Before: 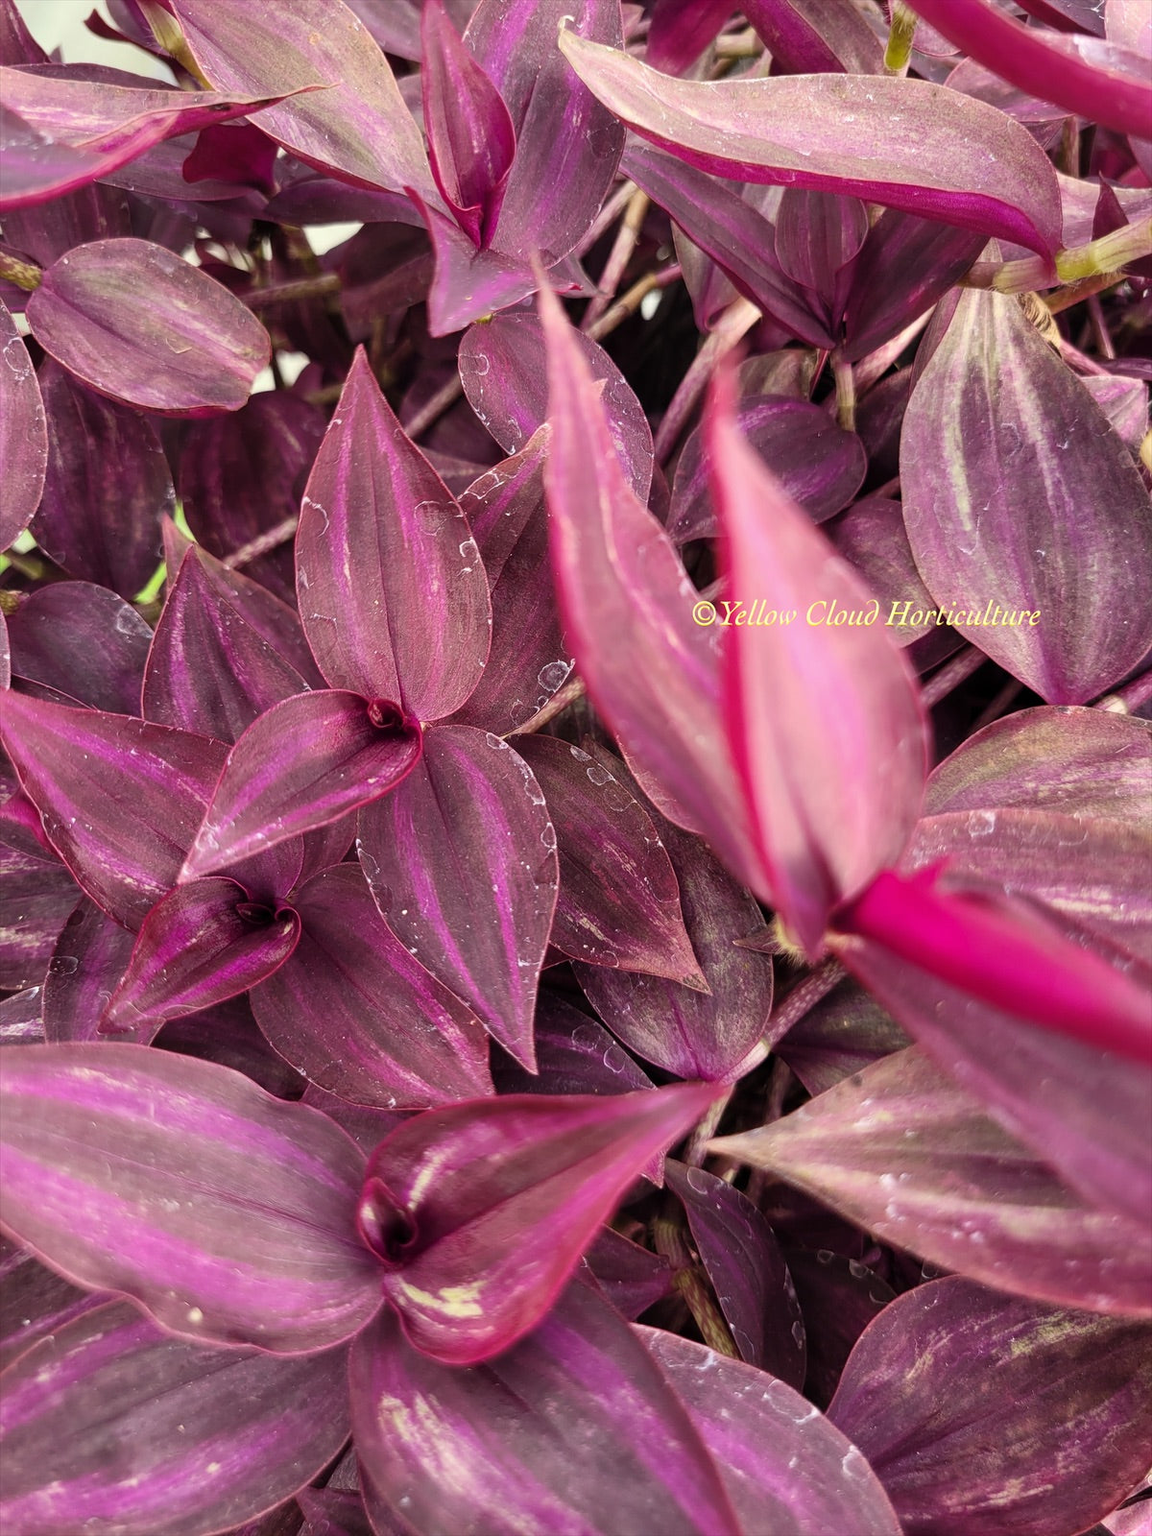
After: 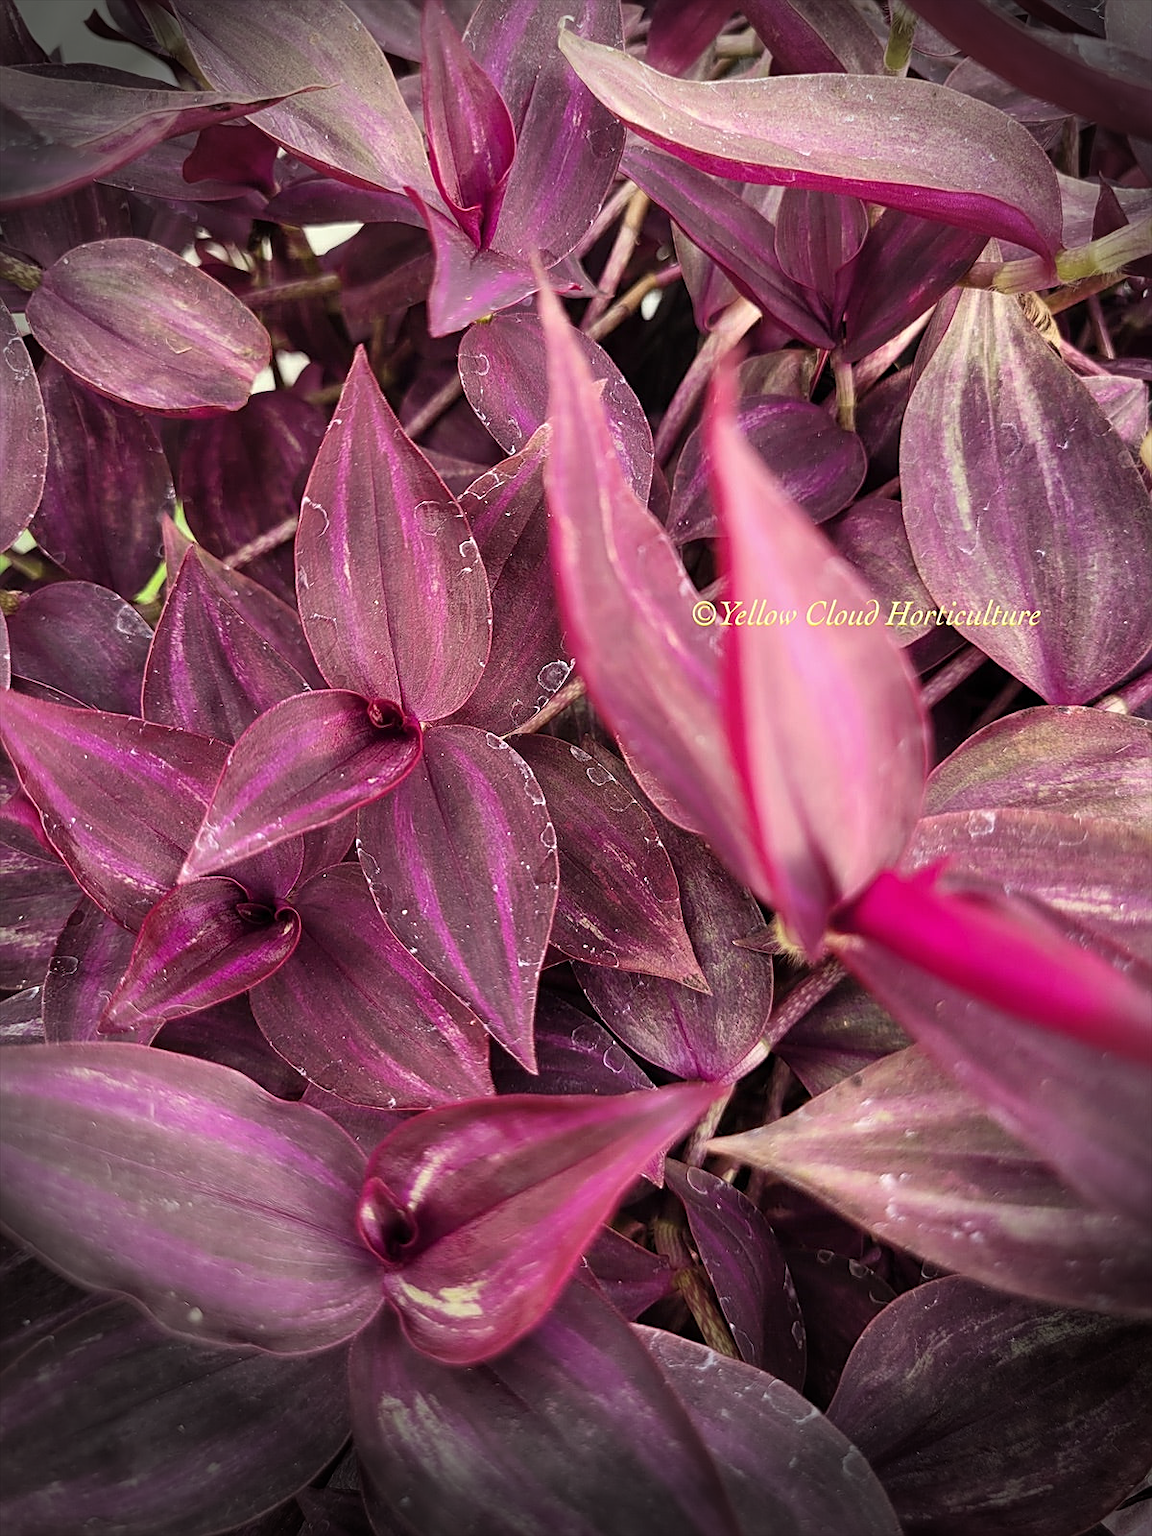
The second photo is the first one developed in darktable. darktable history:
vignetting: fall-off start 76.42%, fall-off radius 27.36%, brightness -0.872, center (0.037, -0.09), width/height ratio 0.971
sharpen: on, module defaults
